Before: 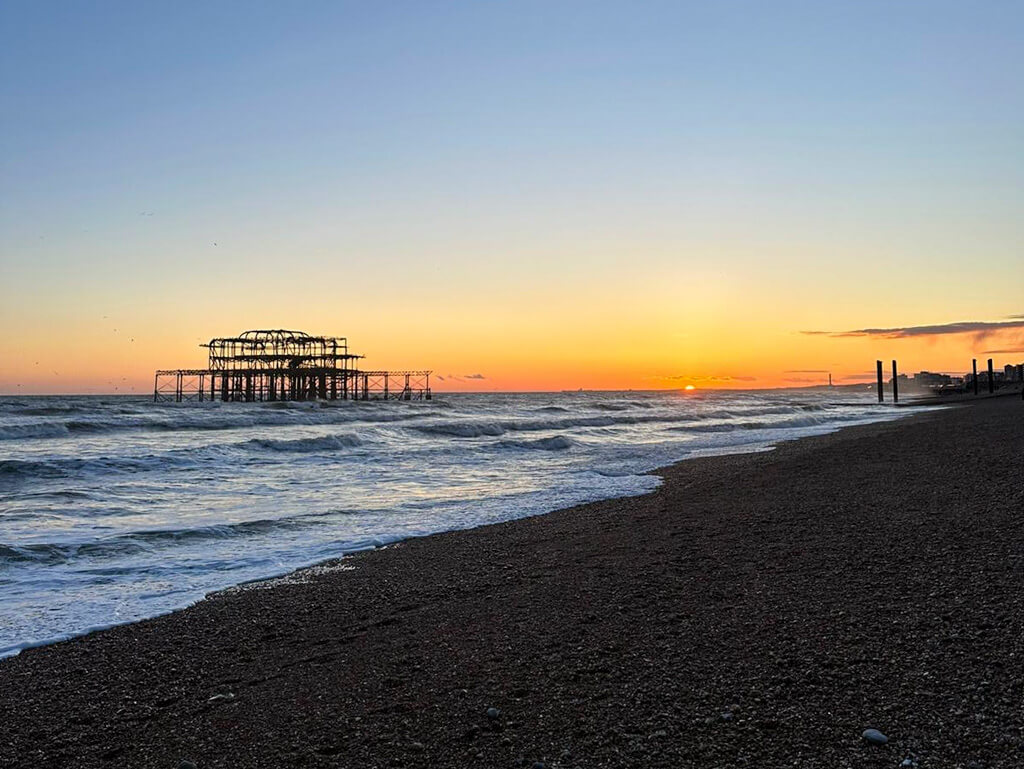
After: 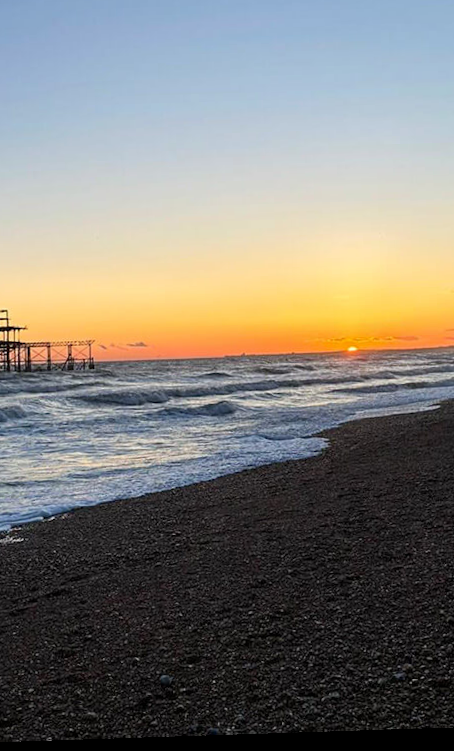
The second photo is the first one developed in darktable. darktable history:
rotate and perspective: rotation -1.77°, lens shift (horizontal) 0.004, automatic cropping off
crop: left 33.452%, top 6.025%, right 23.155%
